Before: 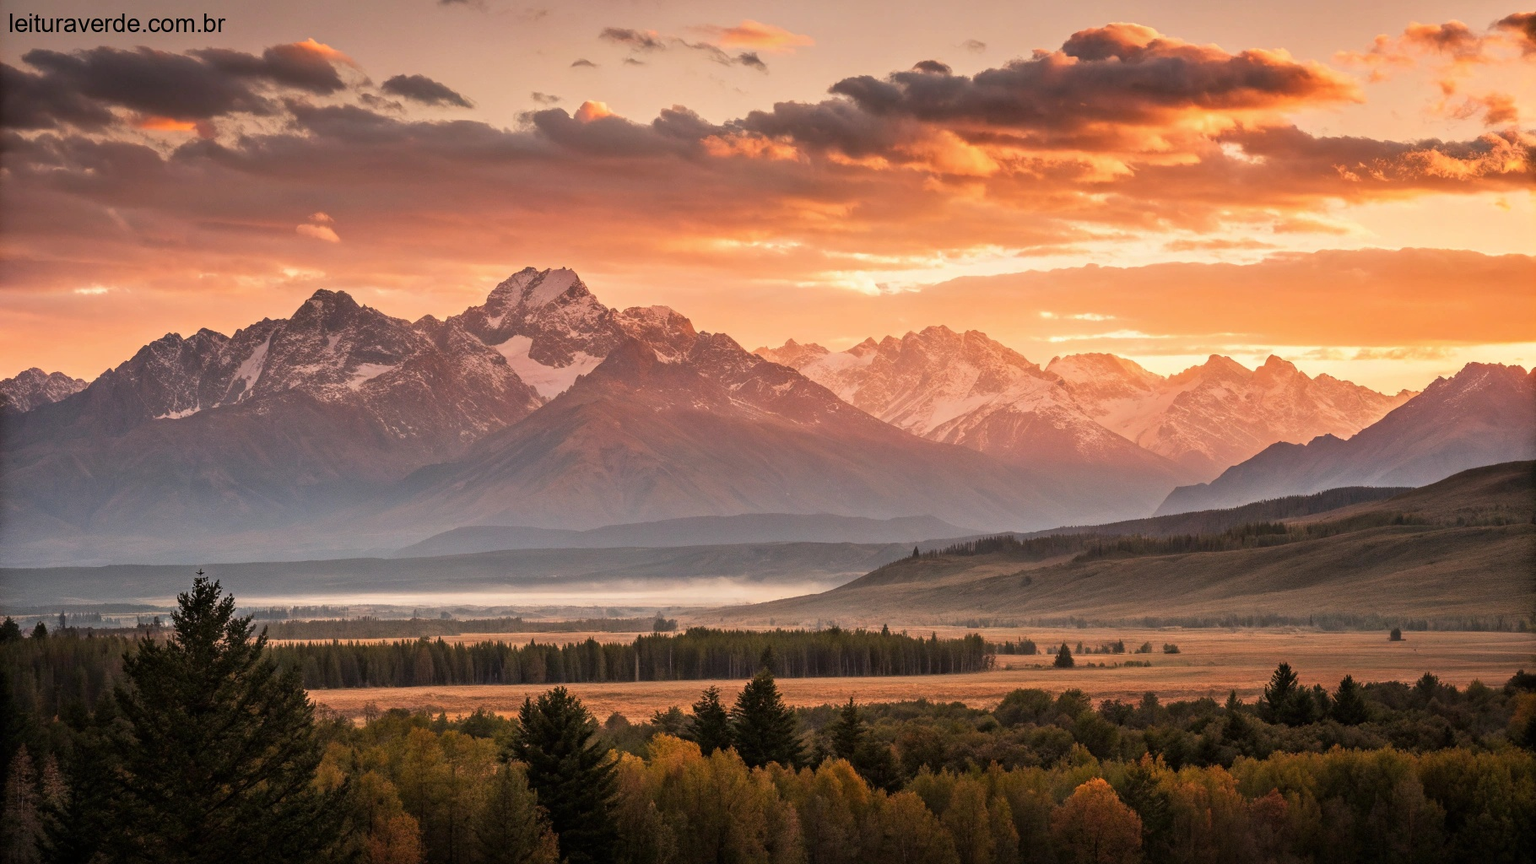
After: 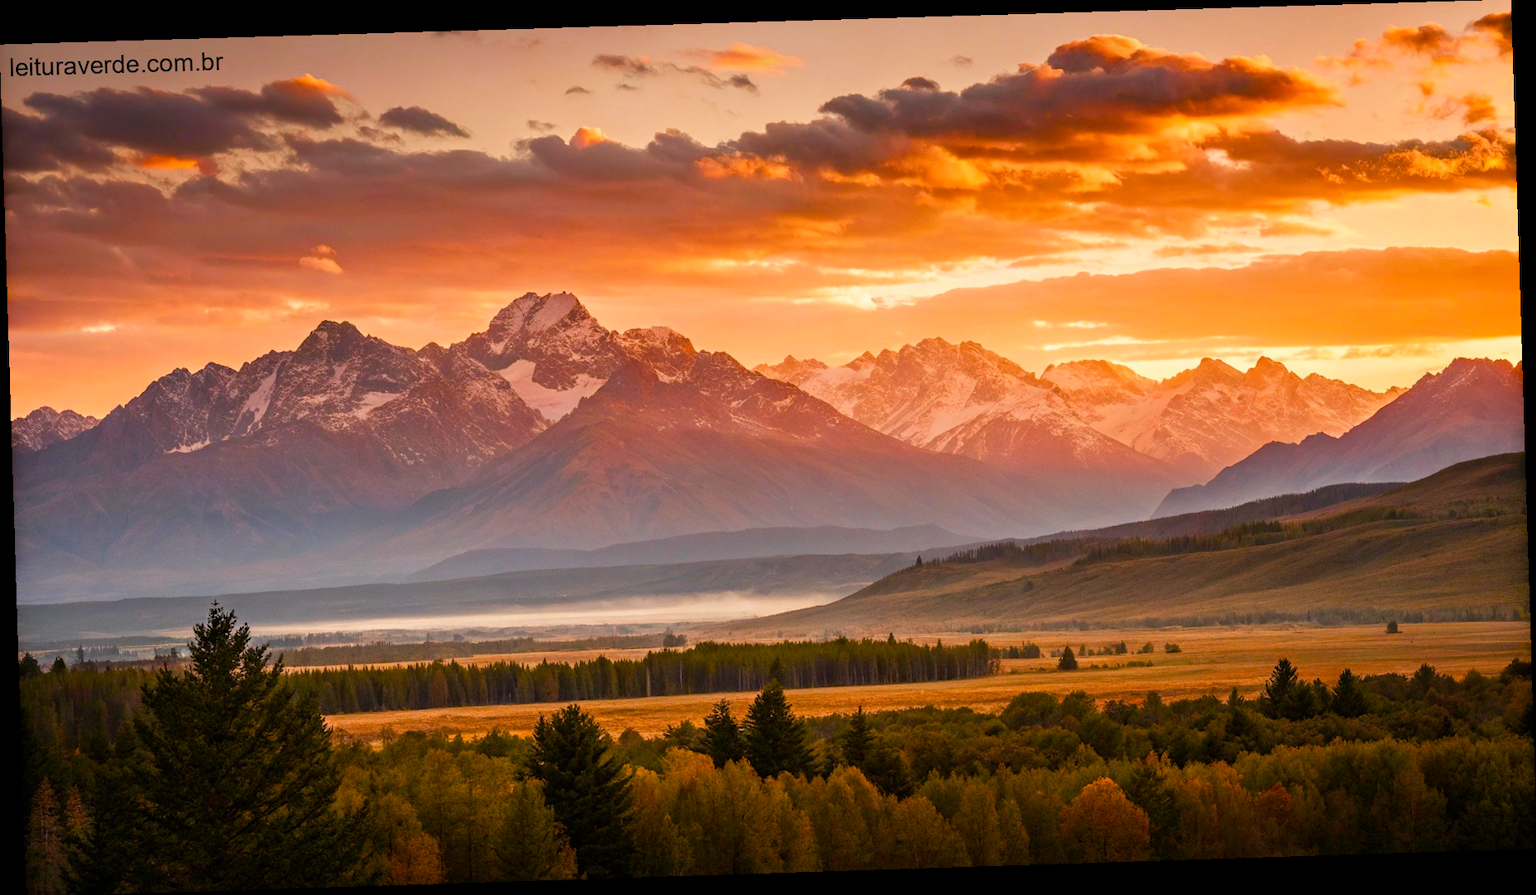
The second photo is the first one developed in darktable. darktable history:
color balance rgb: linear chroma grading › global chroma 18.9%, perceptual saturation grading › global saturation 20%, perceptual saturation grading › highlights -25%, perceptual saturation grading › shadows 50%, global vibrance 18.93%
rotate and perspective: rotation -1.77°, lens shift (horizontal) 0.004, automatic cropping off
